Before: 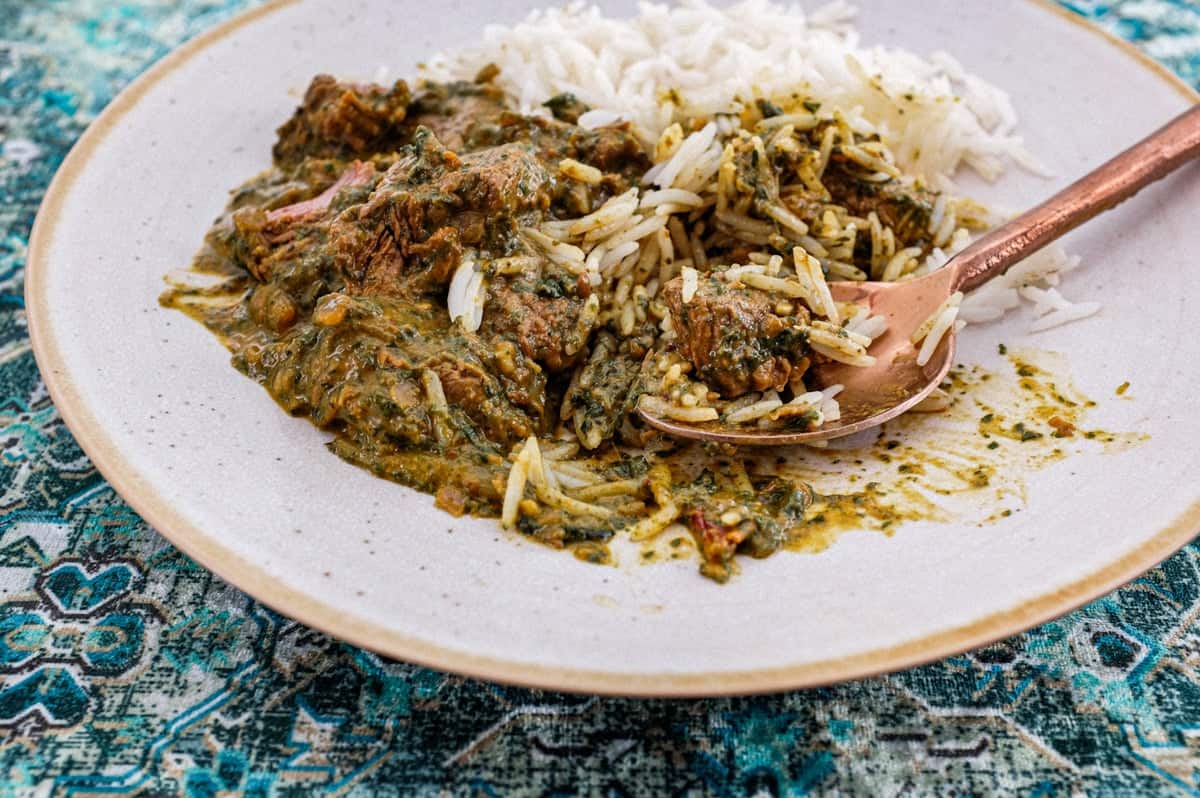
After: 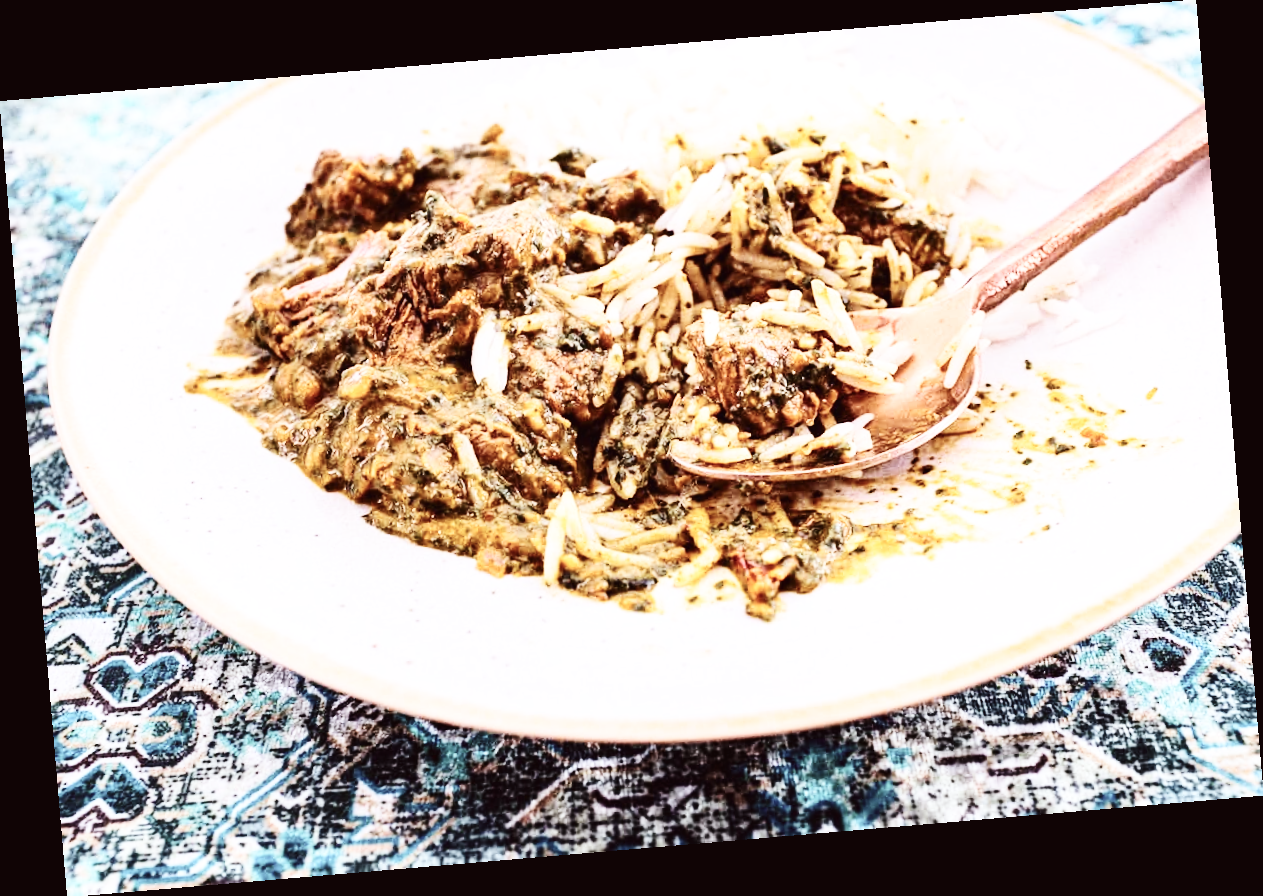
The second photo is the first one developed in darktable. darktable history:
base curve: curves: ch0 [(0, 0.003) (0.001, 0.002) (0.006, 0.004) (0.02, 0.022) (0.048, 0.086) (0.094, 0.234) (0.162, 0.431) (0.258, 0.629) (0.385, 0.8) (0.548, 0.918) (0.751, 0.988) (1, 1)], preserve colors none
color calibration: x 0.355, y 0.367, temperature 4700.38 K
rotate and perspective: rotation -4.86°, automatic cropping off
rgb levels: mode RGB, independent channels, levels [[0, 0.474, 1], [0, 0.5, 1], [0, 0.5, 1]]
contrast brightness saturation: contrast 0.25, saturation -0.31
exposure: black level correction -0.005, exposure 0.054 EV, compensate highlight preservation false
